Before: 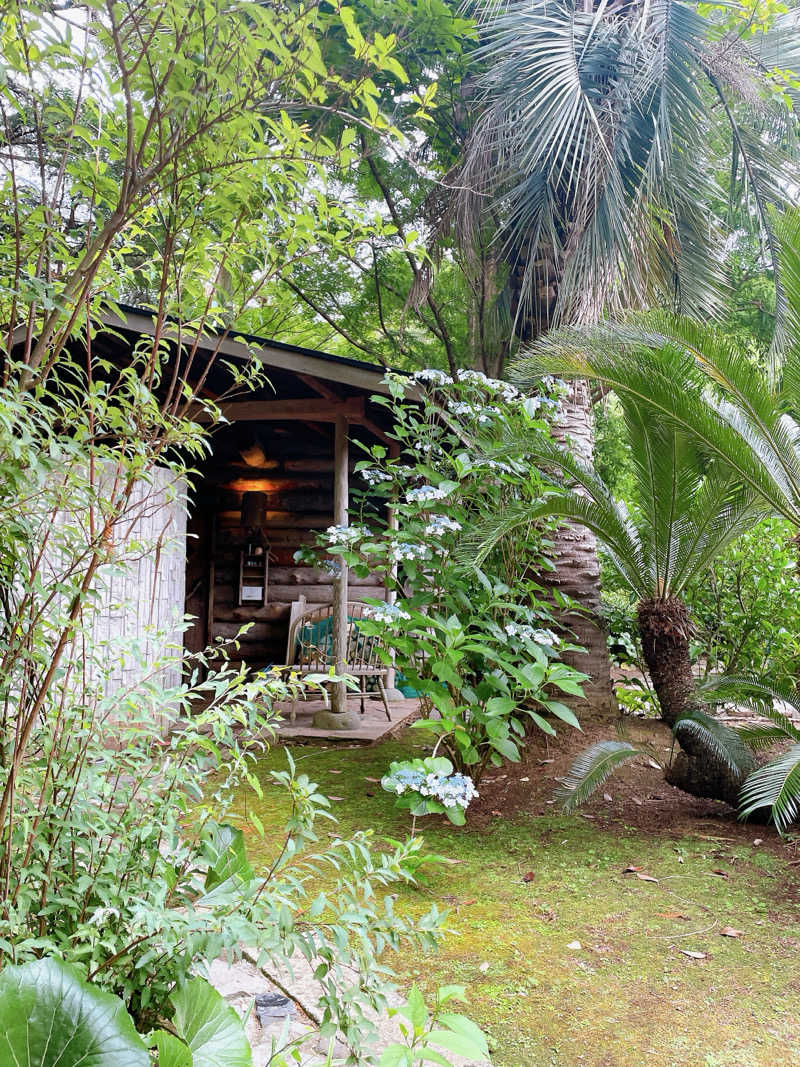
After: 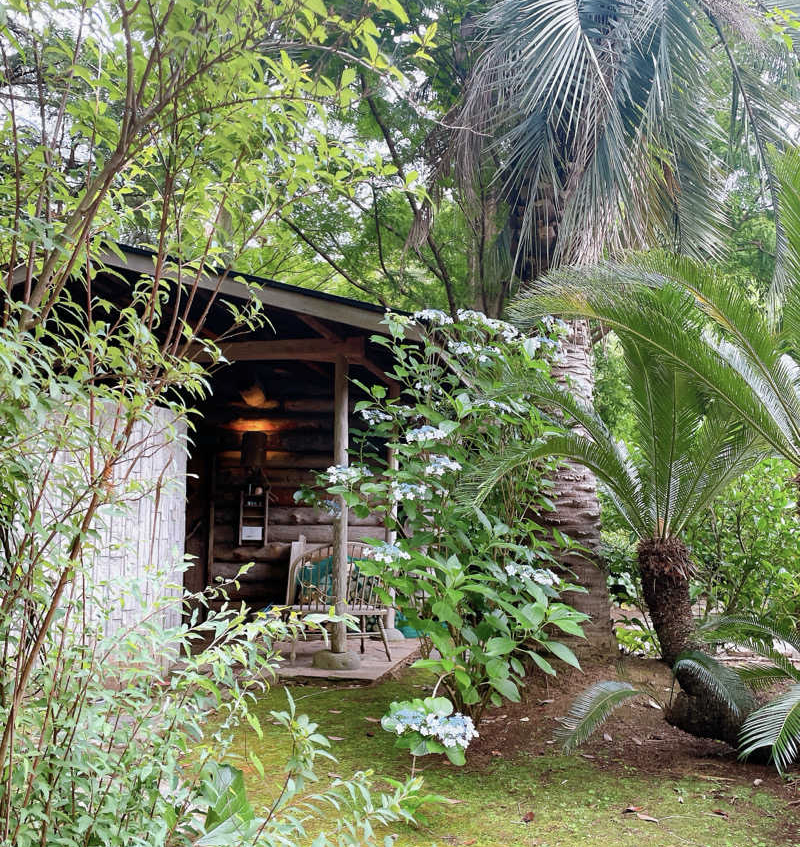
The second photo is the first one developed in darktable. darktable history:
crop and rotate: top 5.667%, bottom 14.937%
contrast brightness saturation: saturation -0.1
